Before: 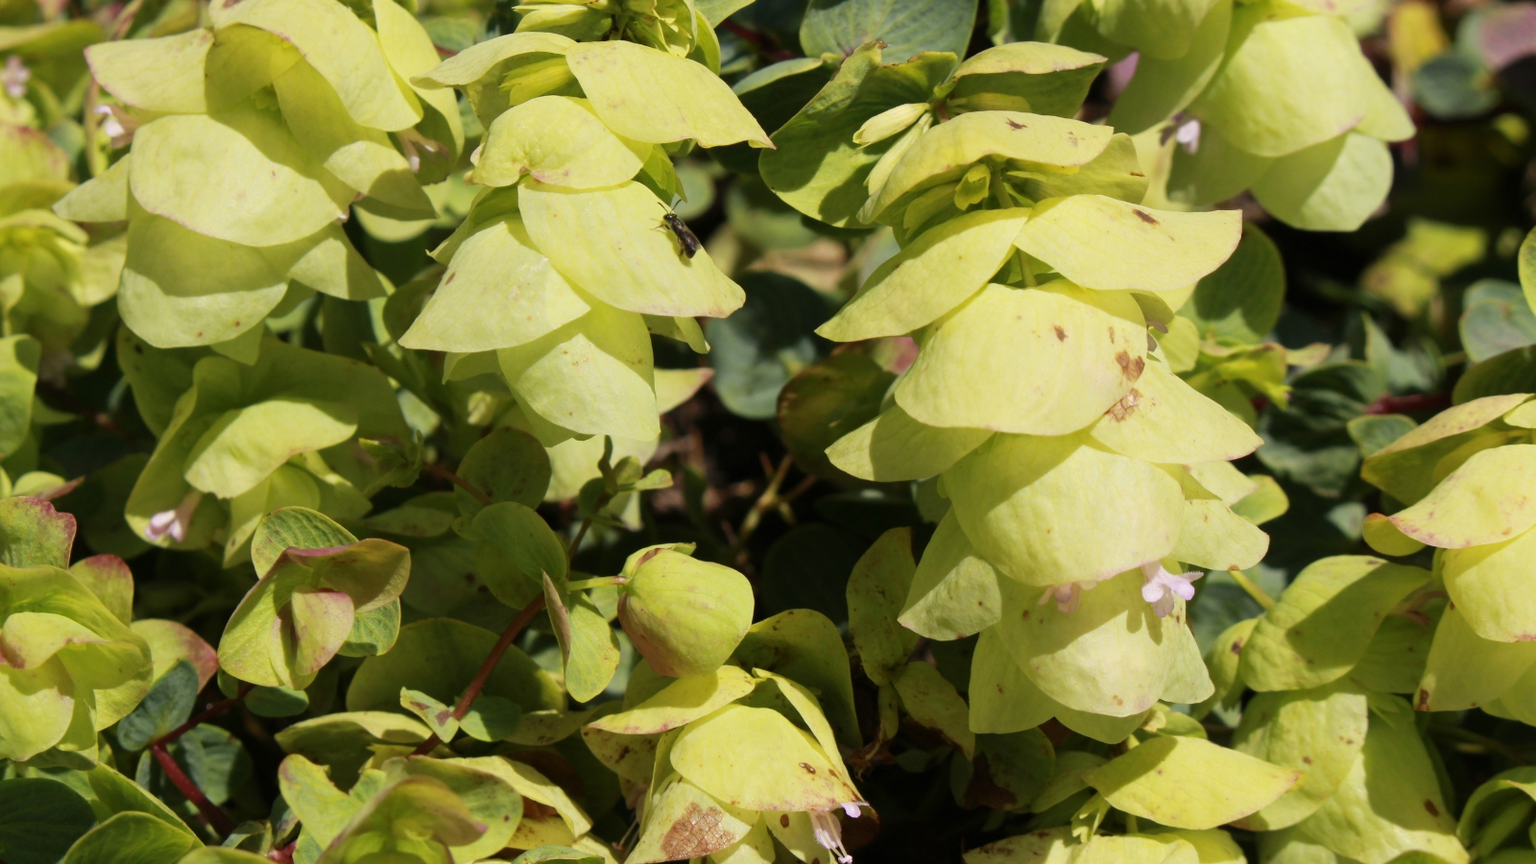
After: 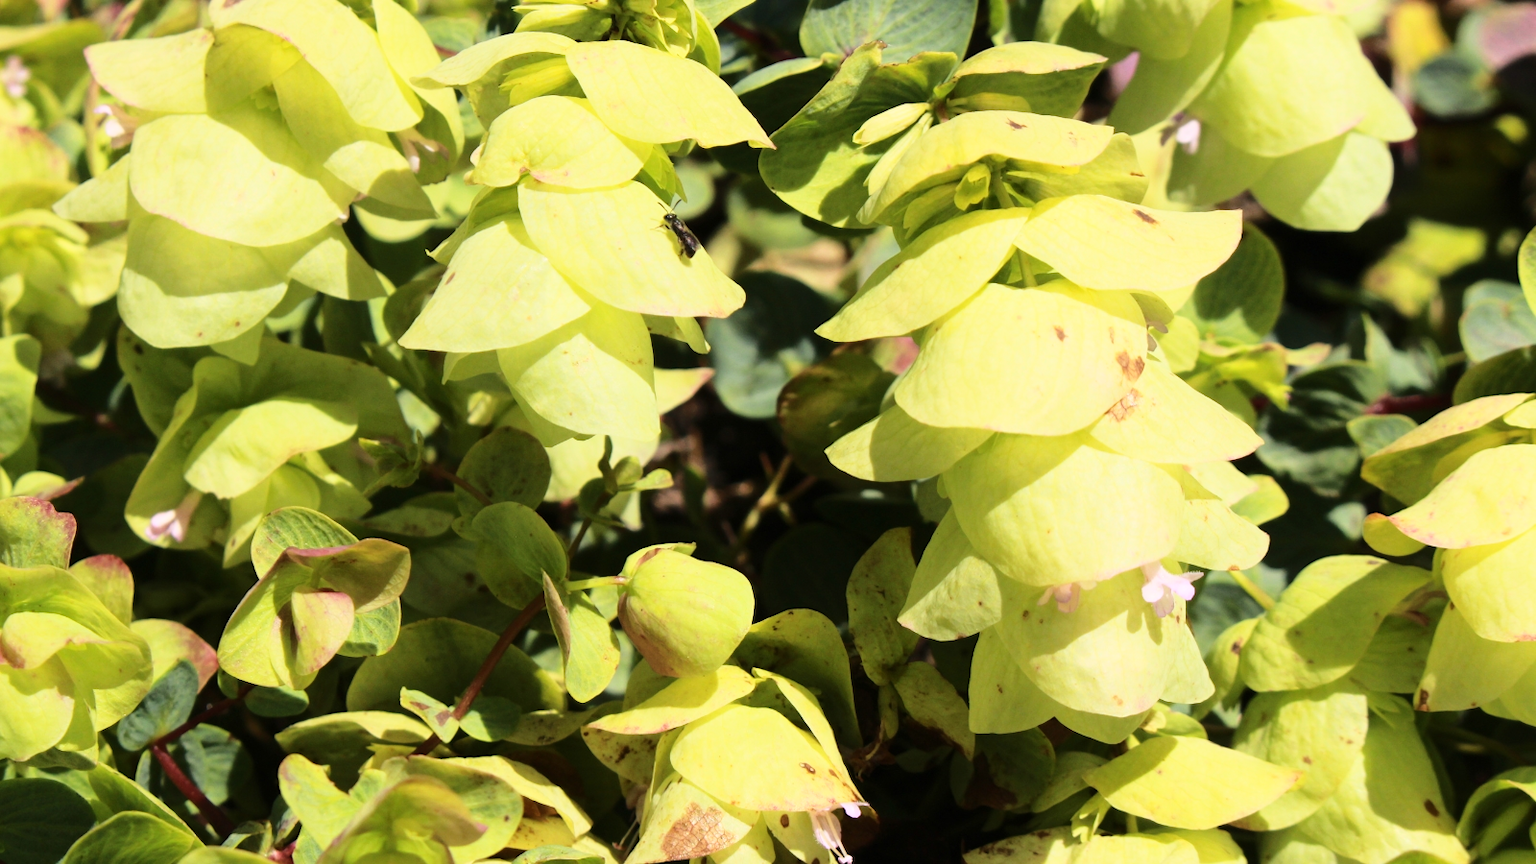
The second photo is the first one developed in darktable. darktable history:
exposure: compensate highlight preservation false
base curve: curves: ch0 [(0, 0) (0.028, 0.03) (0.121, 0.232) (0.46, 0.748) (0.859, 0.968) (1, 1)]
